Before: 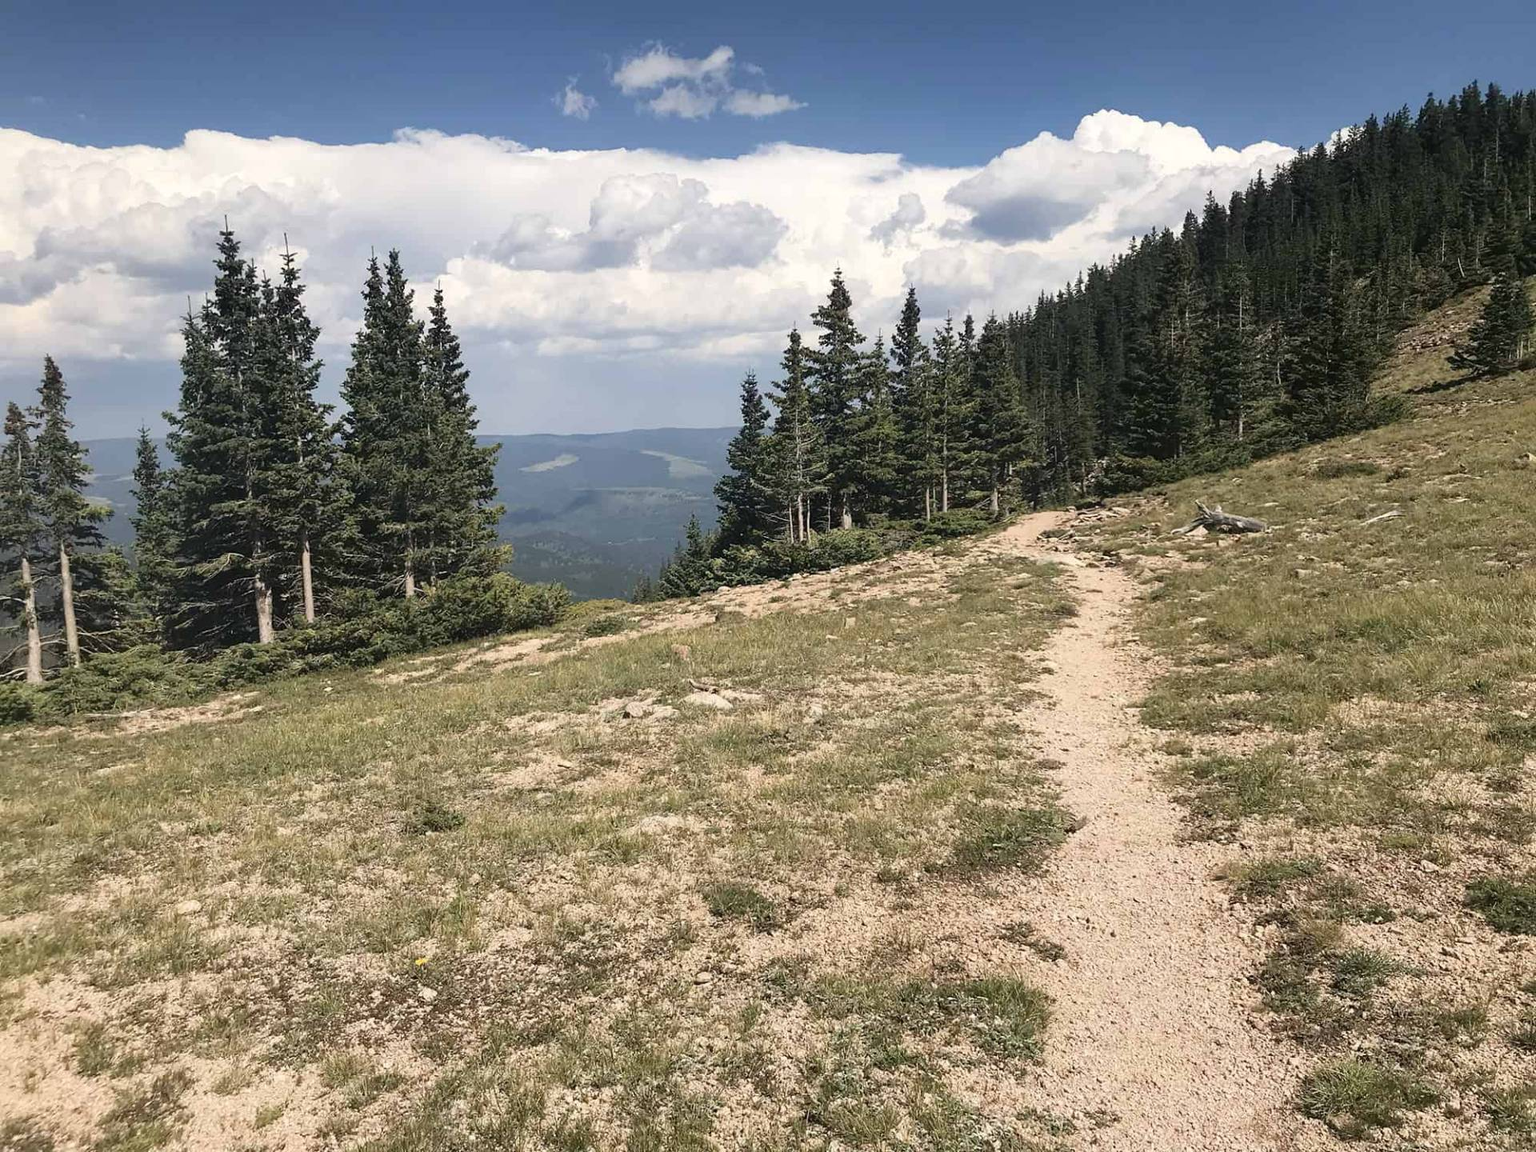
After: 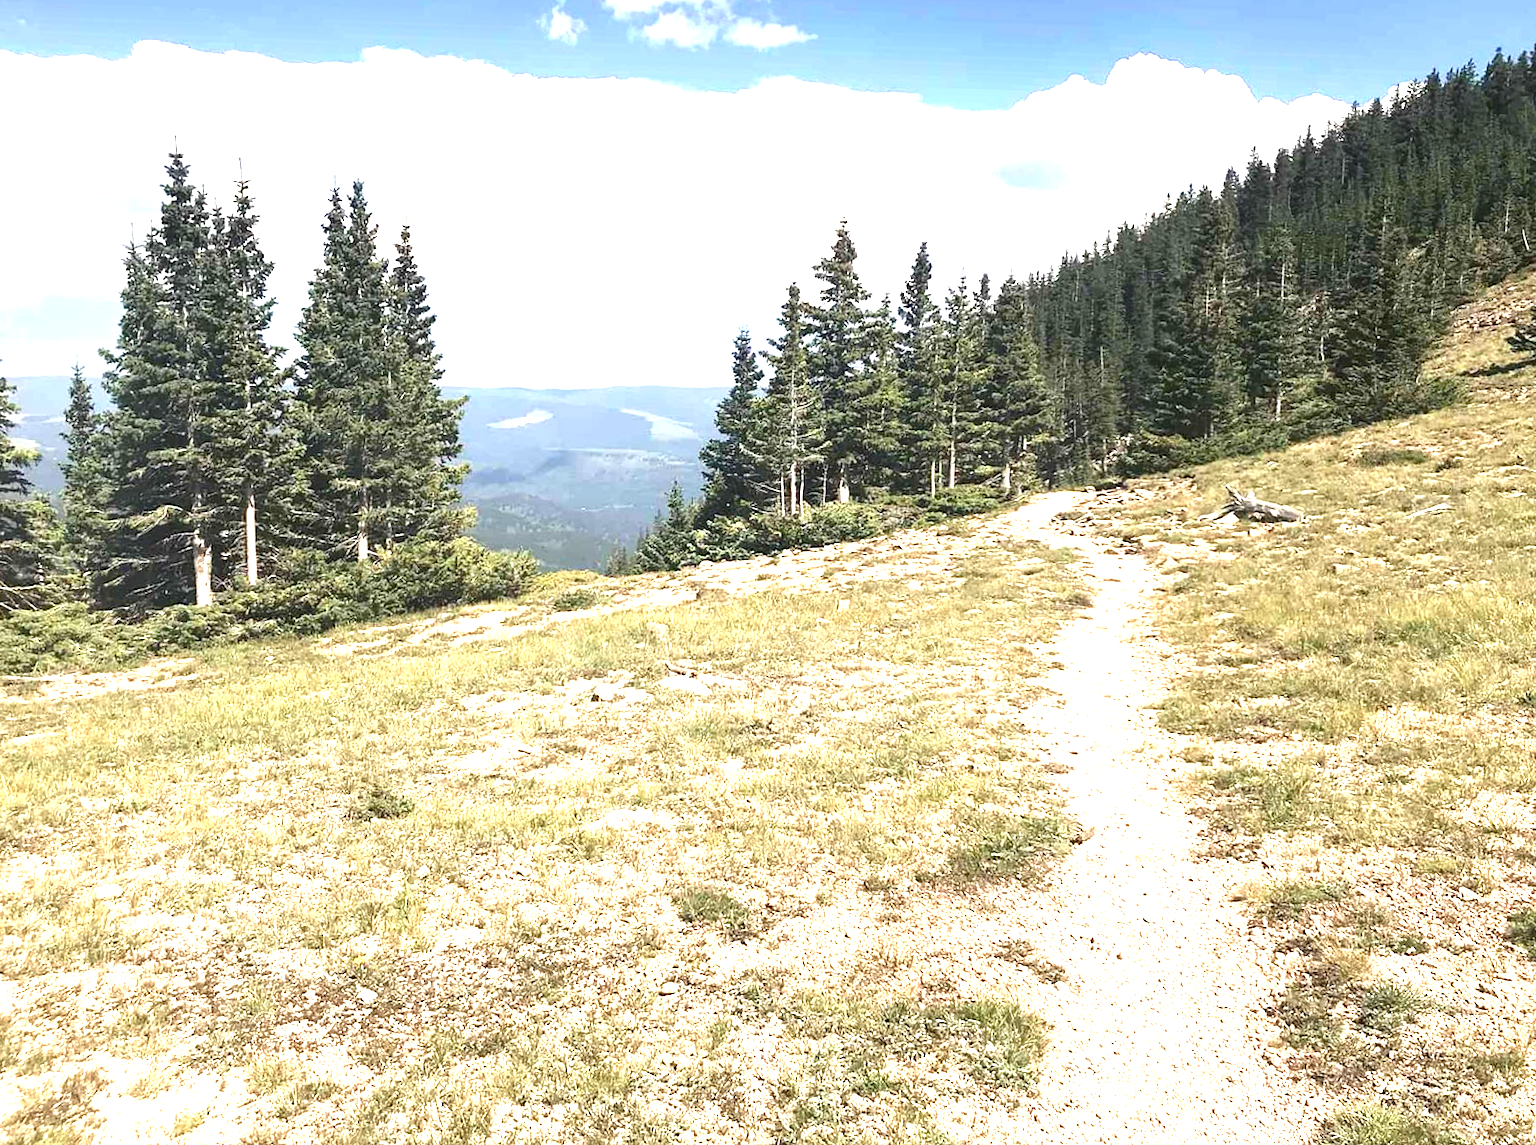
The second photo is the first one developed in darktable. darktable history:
crop and rotate: angle -2°, left 3.087%, top 4.337%, right 1.418%, bottom 0.708%
exposure: black level correction 0, exposure 1.683 EV, compensate highlight preservation false
contrast brightness saturation: contrast 0.042, saturation 0.066
